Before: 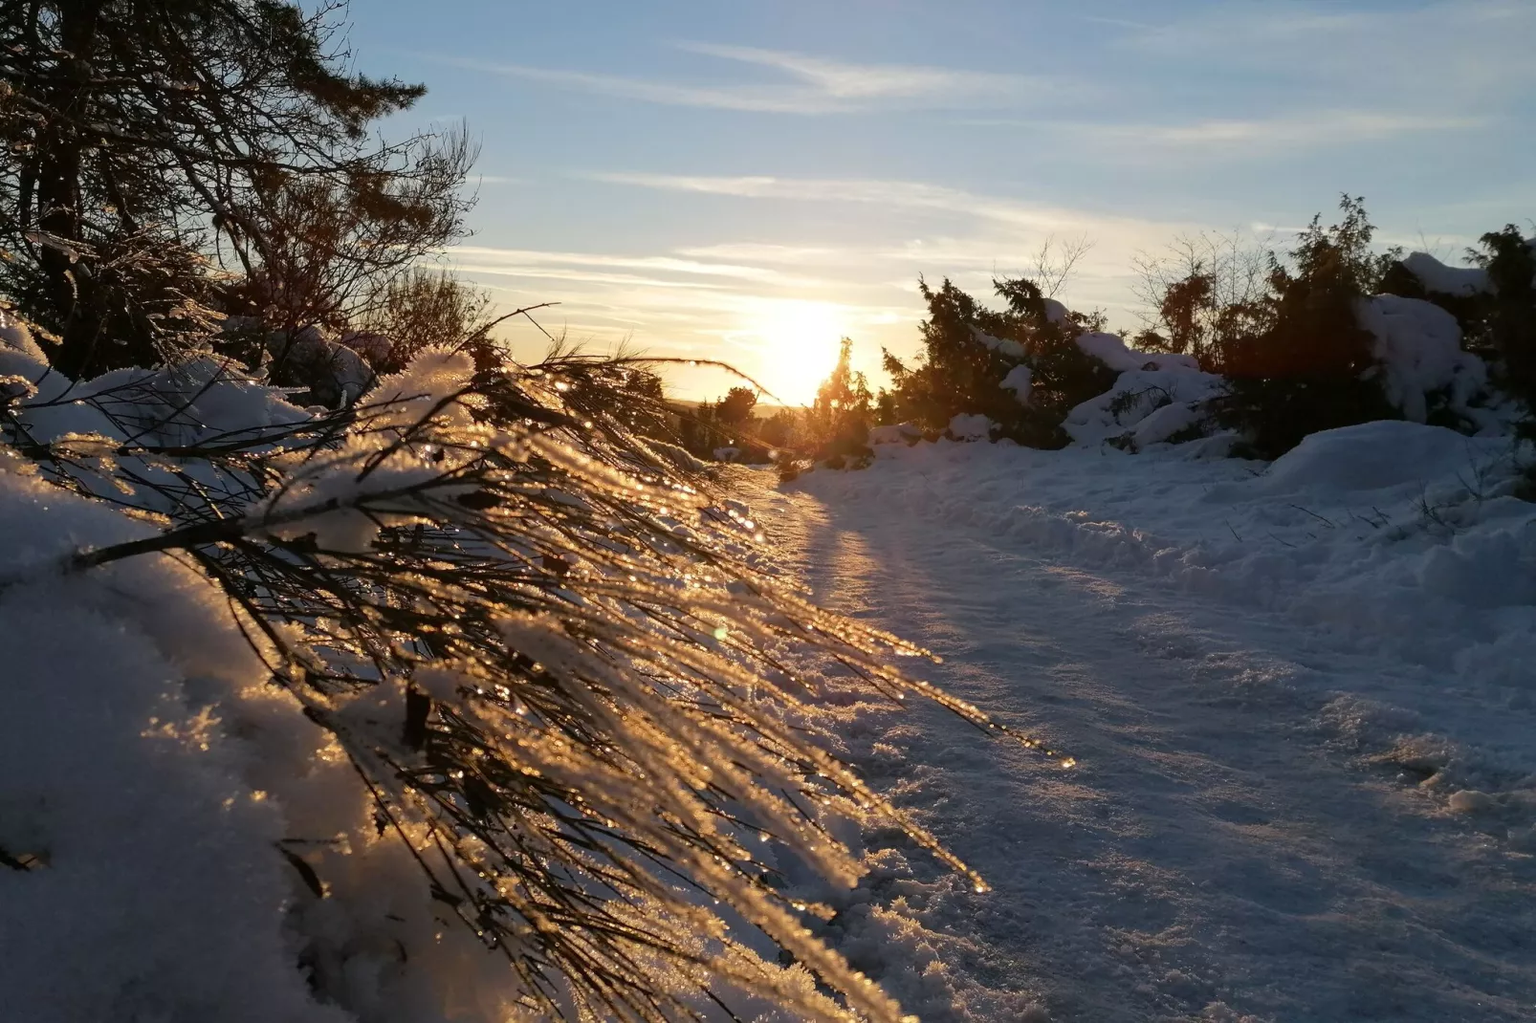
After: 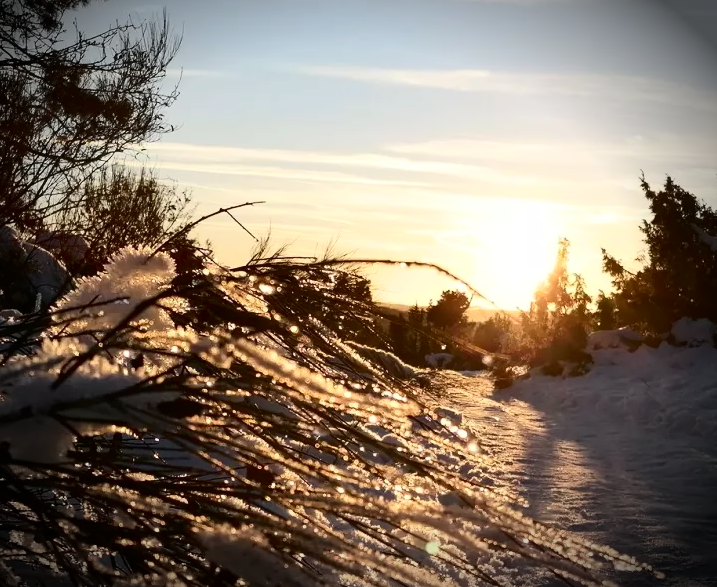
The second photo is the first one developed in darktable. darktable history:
contrast brightness saturation: contrast 0.3
vignetting: brightness -0.875, center (-0.032, -0.042), automatic ratio true
crop: left 20.049%, top 10.794%, right 35.275%, bottom 34.316%
